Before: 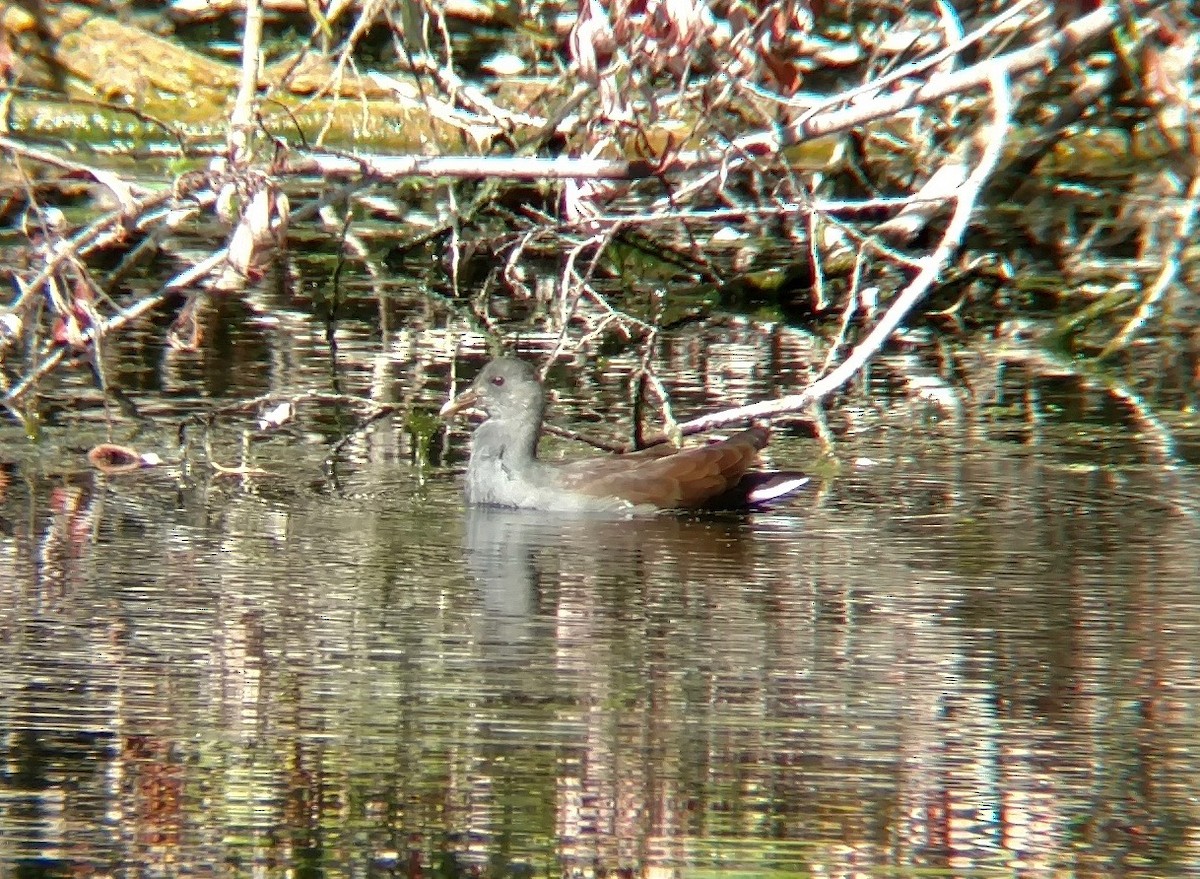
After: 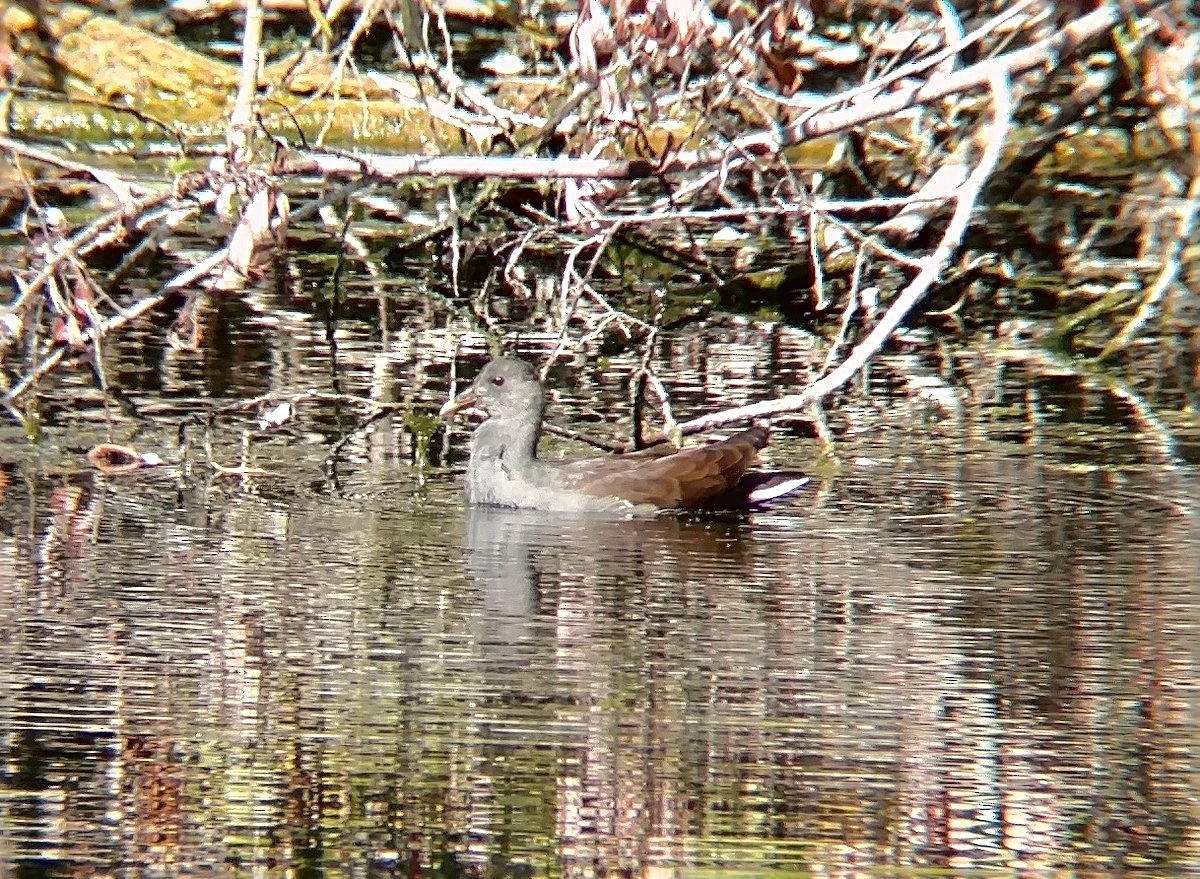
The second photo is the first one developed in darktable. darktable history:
tone curve: curves: ch0 [(0.003, 0.015) (0.104, 0.07) (0.236, 0.218) (0.401, 0.443) (0.495, 0.55) (0.65, 0.68) (0.832, 0.858) (1, 0.977)]; ch1 [(0, 0) (0.161, 0.092) (0.35, 0.33) (0.379, 0.401) (0.45, 0.466) (0.489, 0.499) (0.55, 0.56) (0.621, 0.615) (0.718, 0.734) (1, 1)]; ch2 [(0, 0) (0.369, 0.427) (0.44, 0.434) (0.502, 0.501) (0.557, 0.55) (0.586, 0.59) (1, 1)], color space Lab, independent channels, preserve colors none
contrast brightness saturation: saturation -0.05
sharpen: radius 4
